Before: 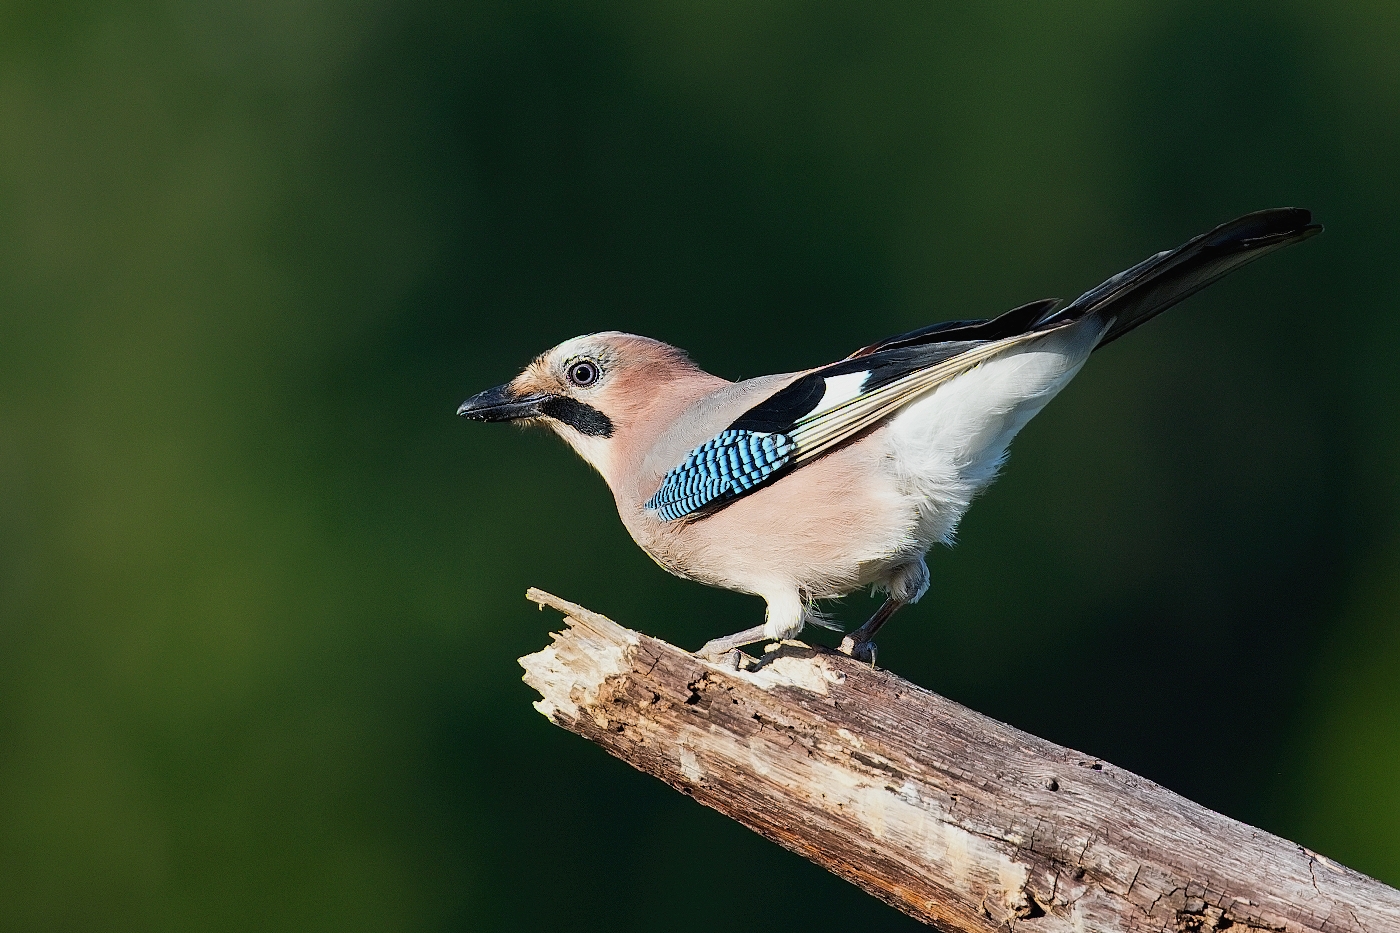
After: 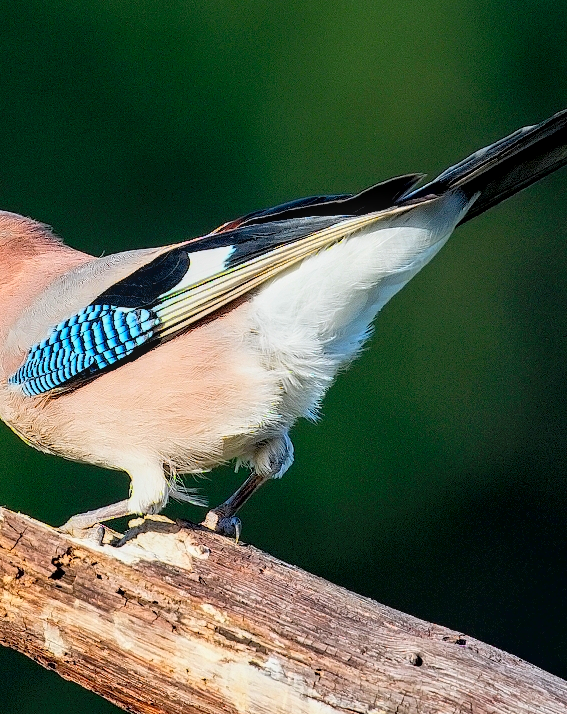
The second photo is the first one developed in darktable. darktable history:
crop: left 45.484%, top 13.473%, right 13.965%, bottom 9.923%
exposure: black level correction 0.006, exposure -0.218 EV, compensate exposure bias true, compensate highlight preservation false
local contrast: on, module defaults
contrast brightness saturation: contrast 0.067, brightness 0.178, saturation 0.402
